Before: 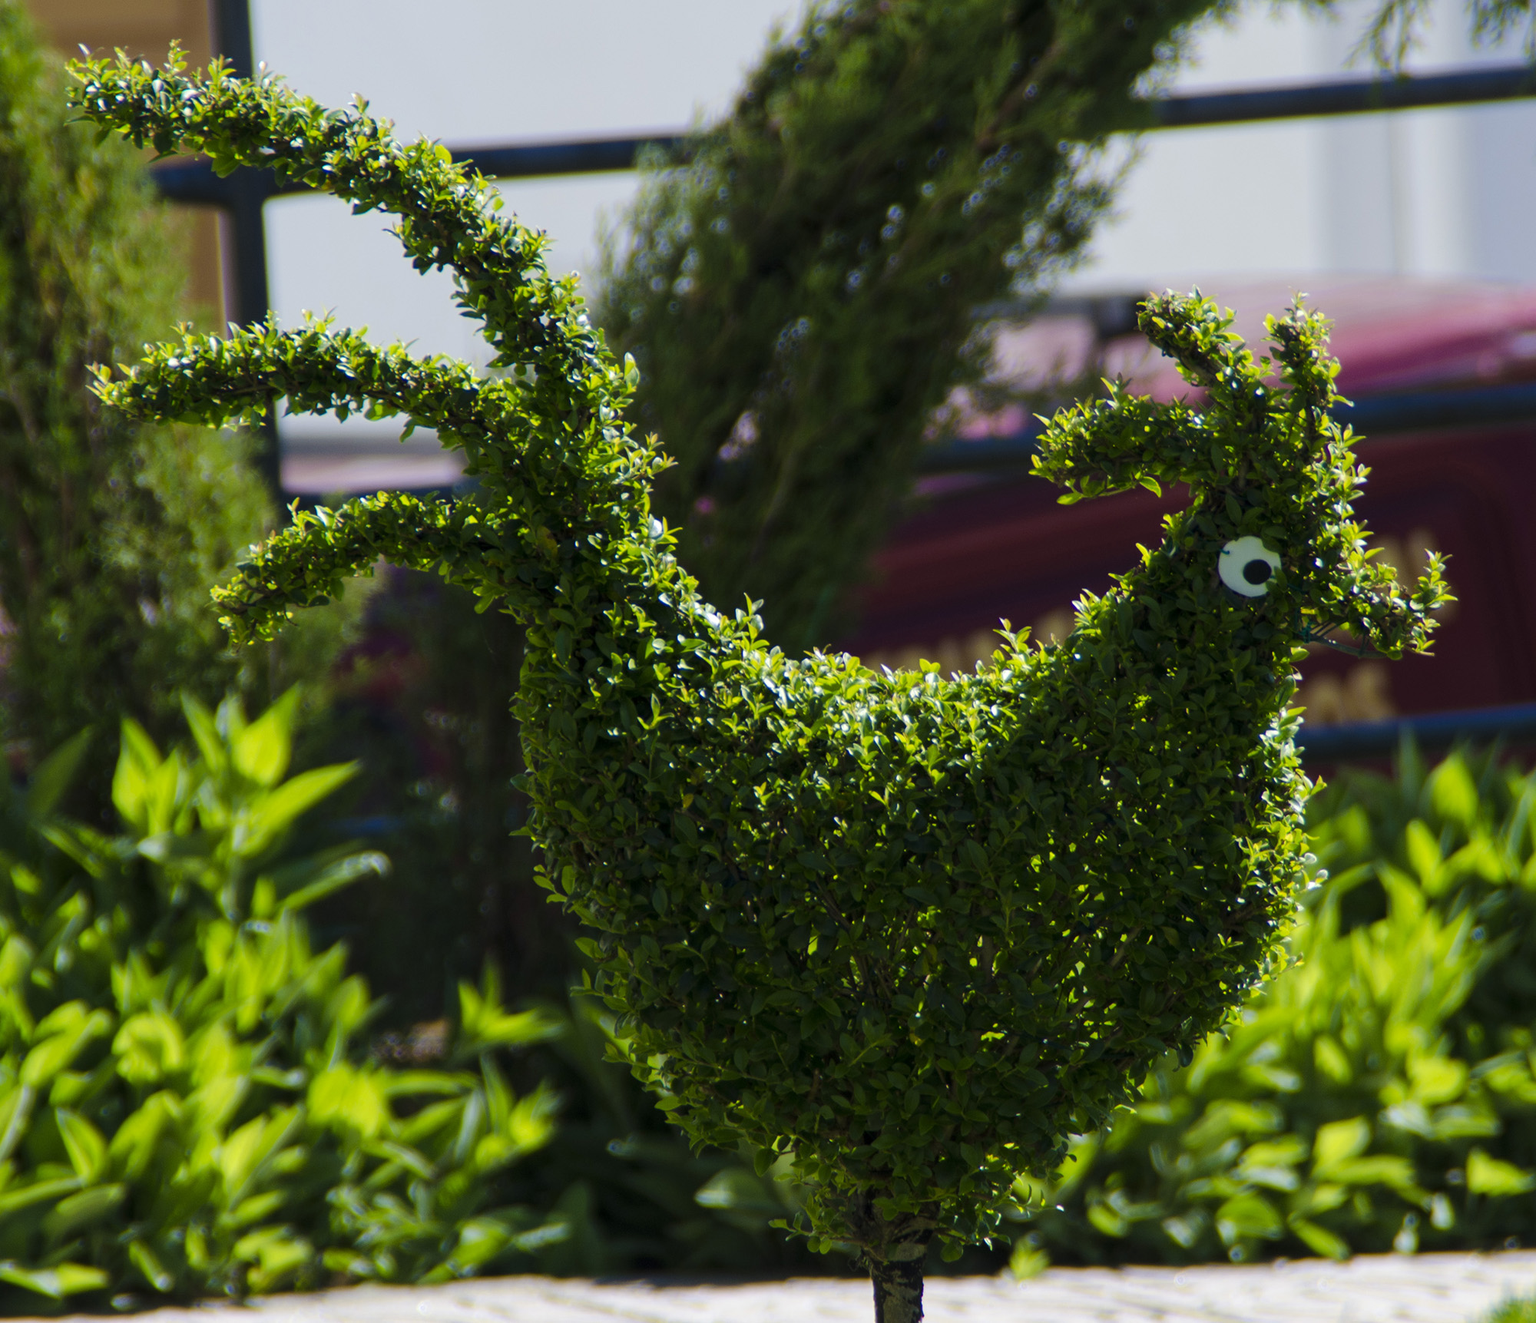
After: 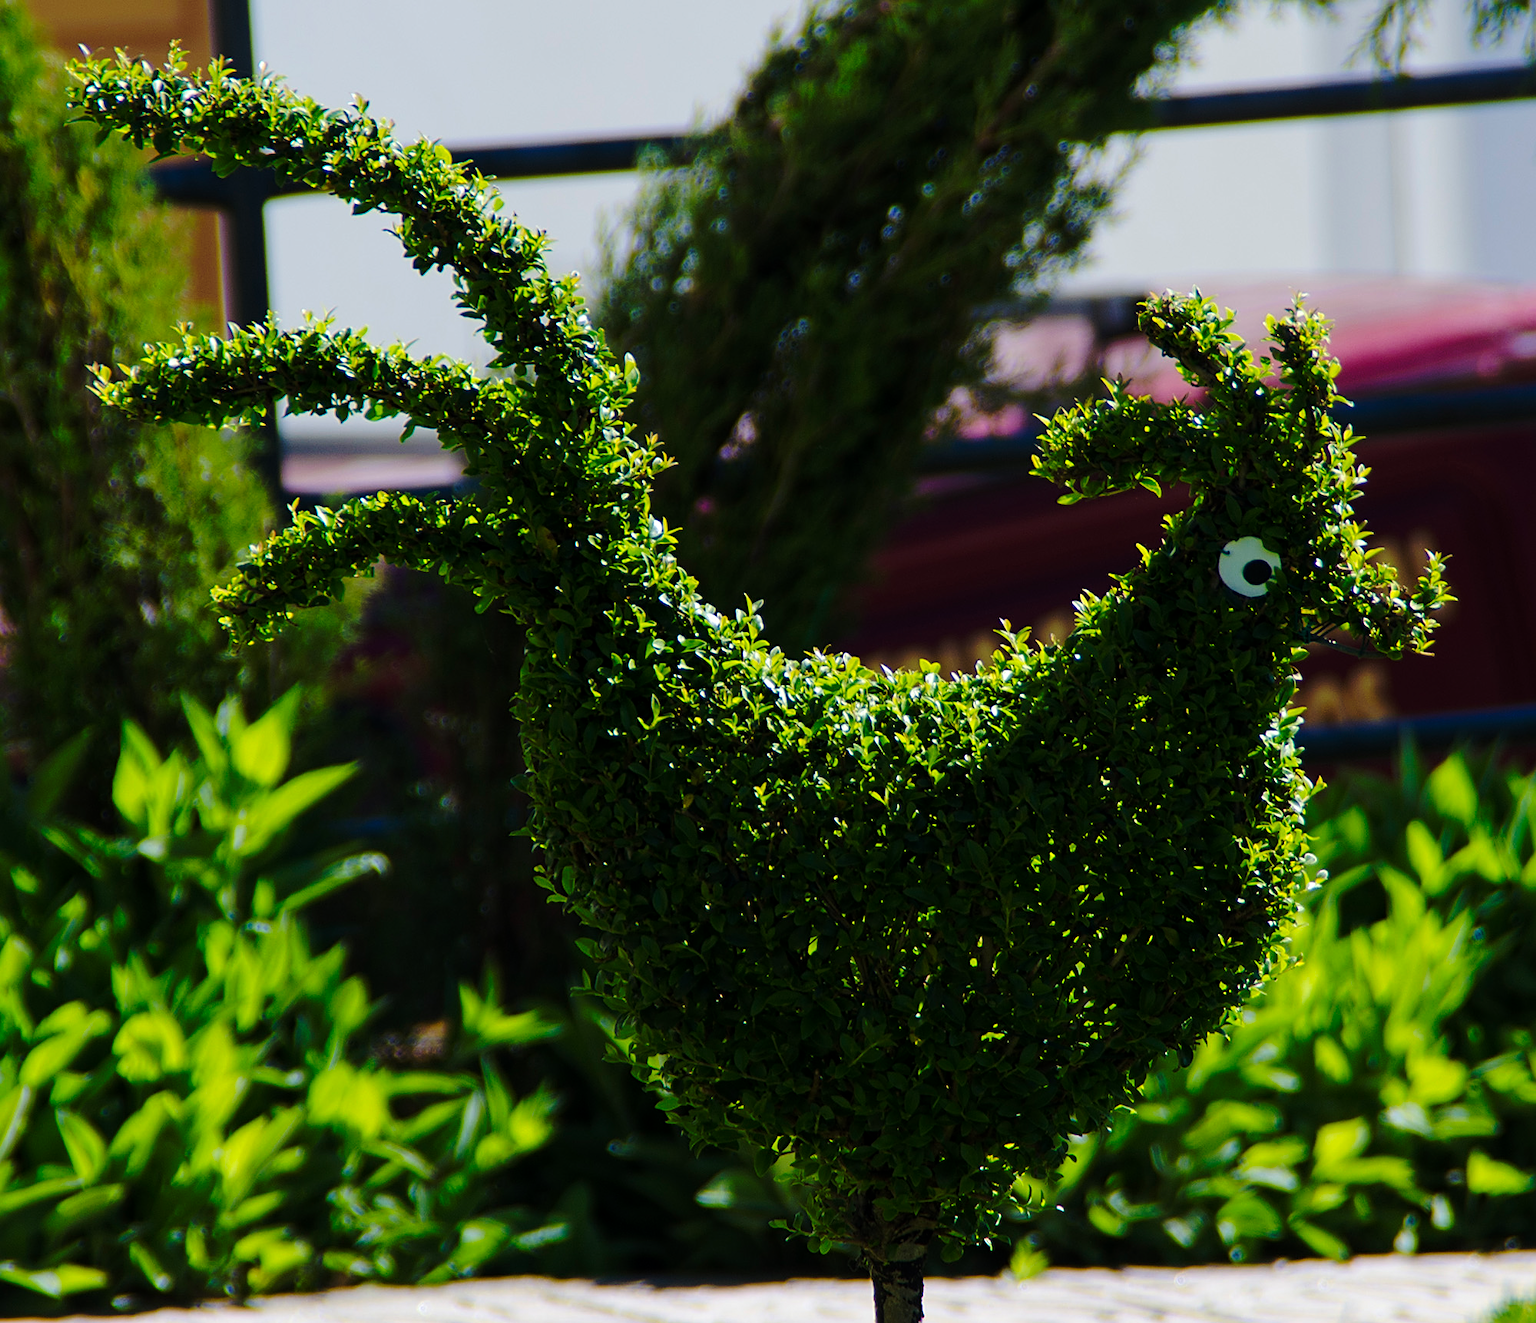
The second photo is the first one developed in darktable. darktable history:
base curve: curves: ch0 [(0, 0) (0.073, 0.04) (0.157, 0.139) (0.492, 0.492) (0.758, 0.758) (1, 1)], preserve colors none
sharpen: amount 0.491
